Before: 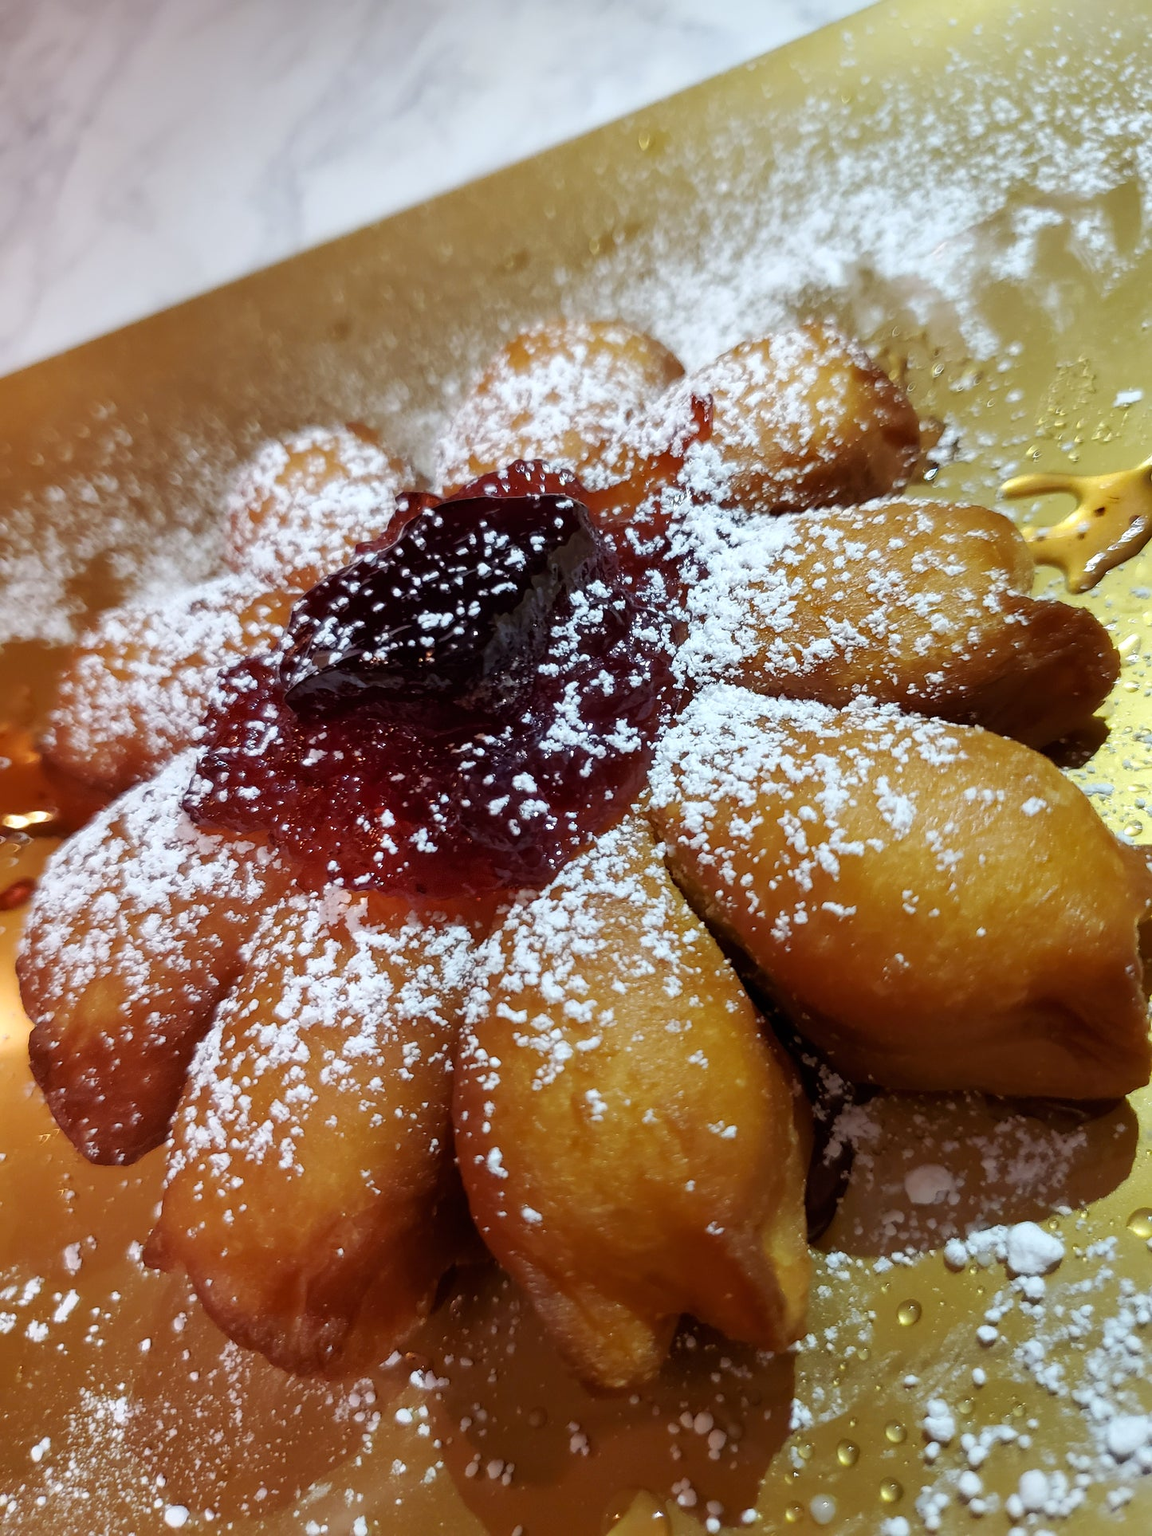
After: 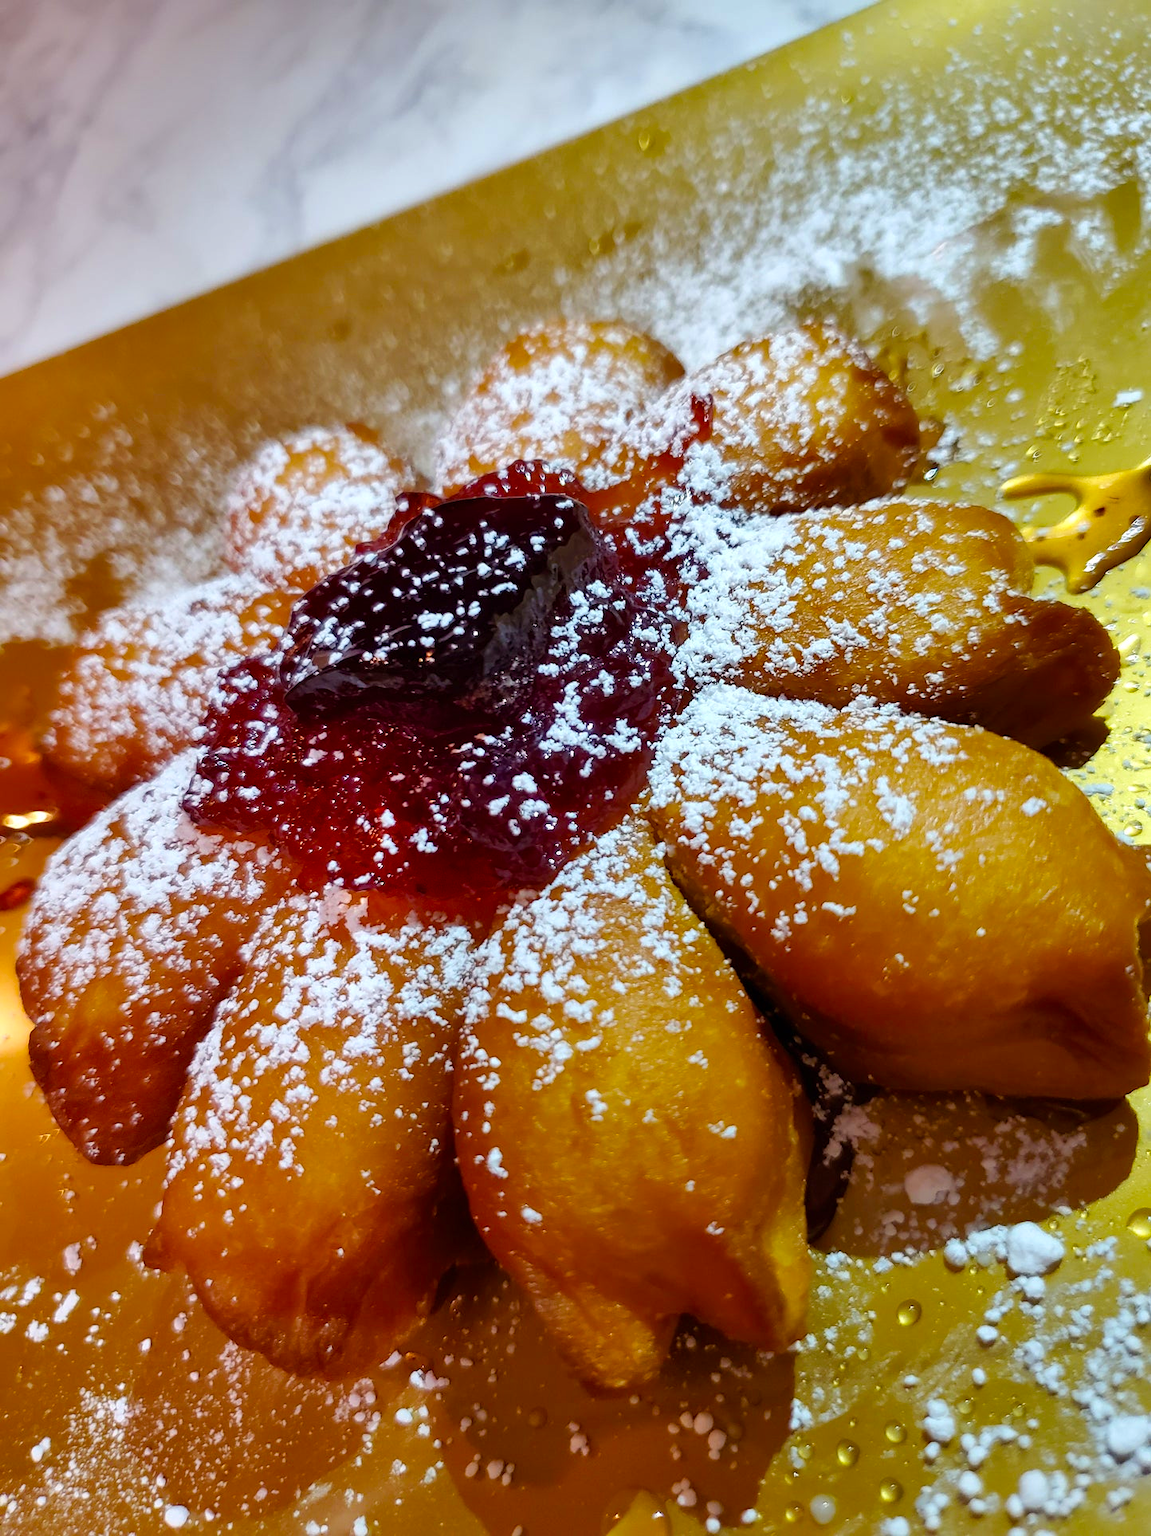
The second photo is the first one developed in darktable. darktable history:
velvia: strength 32%, mid-tones bias 0.2
shadows and highlights: low approximation 0.01, soften with gaussian
